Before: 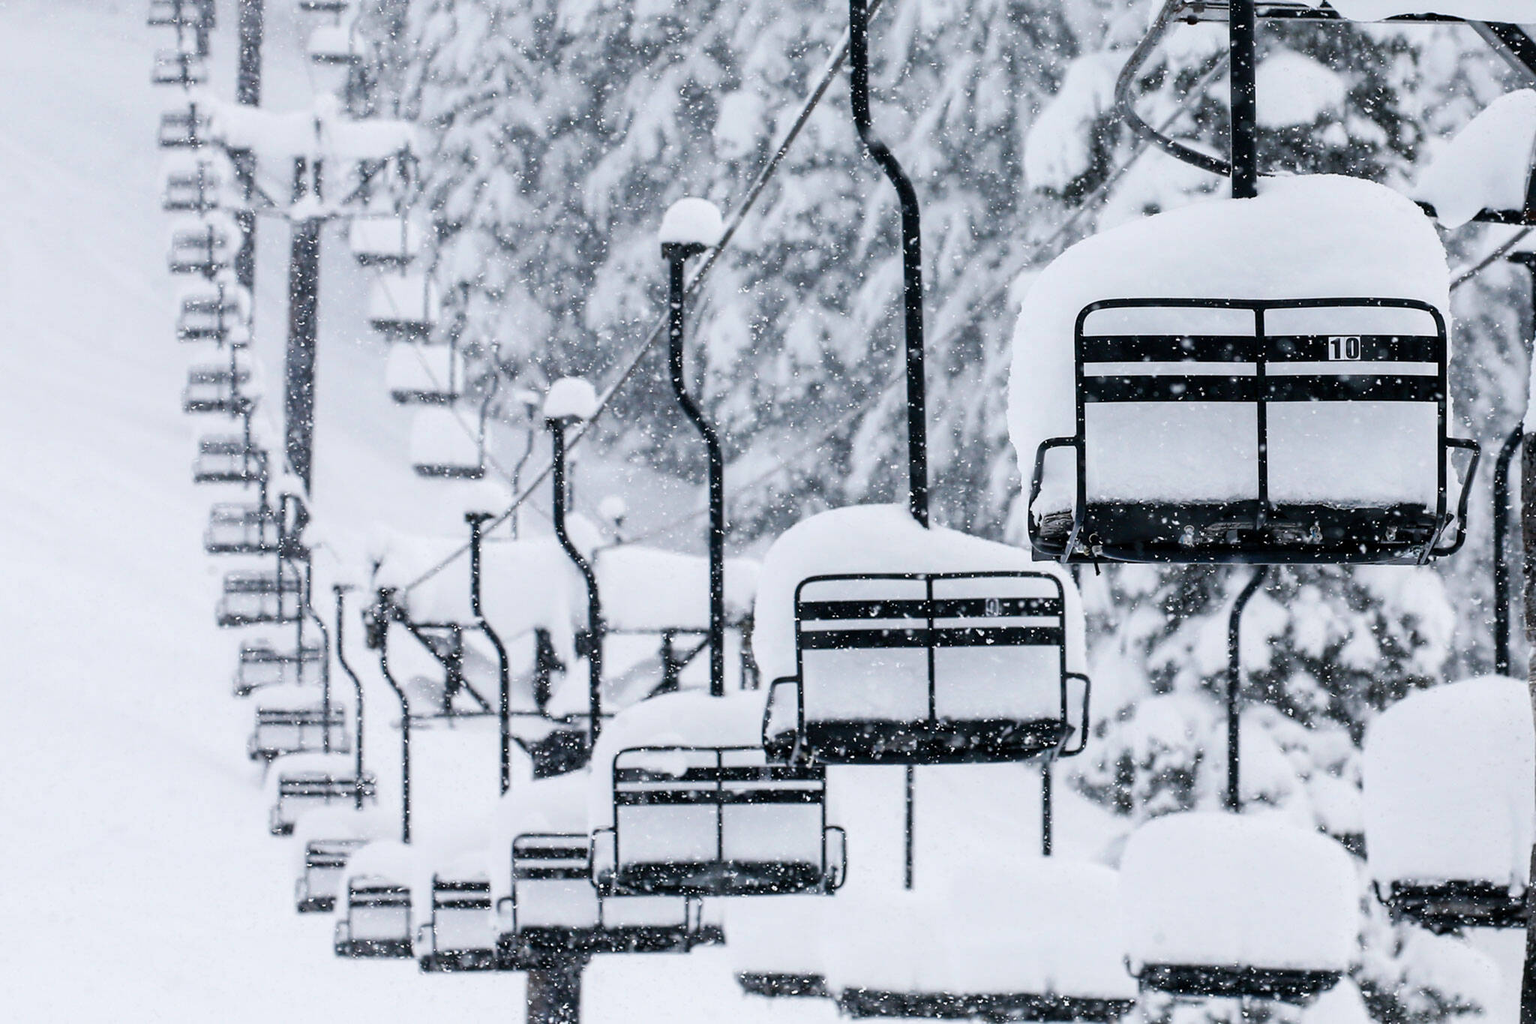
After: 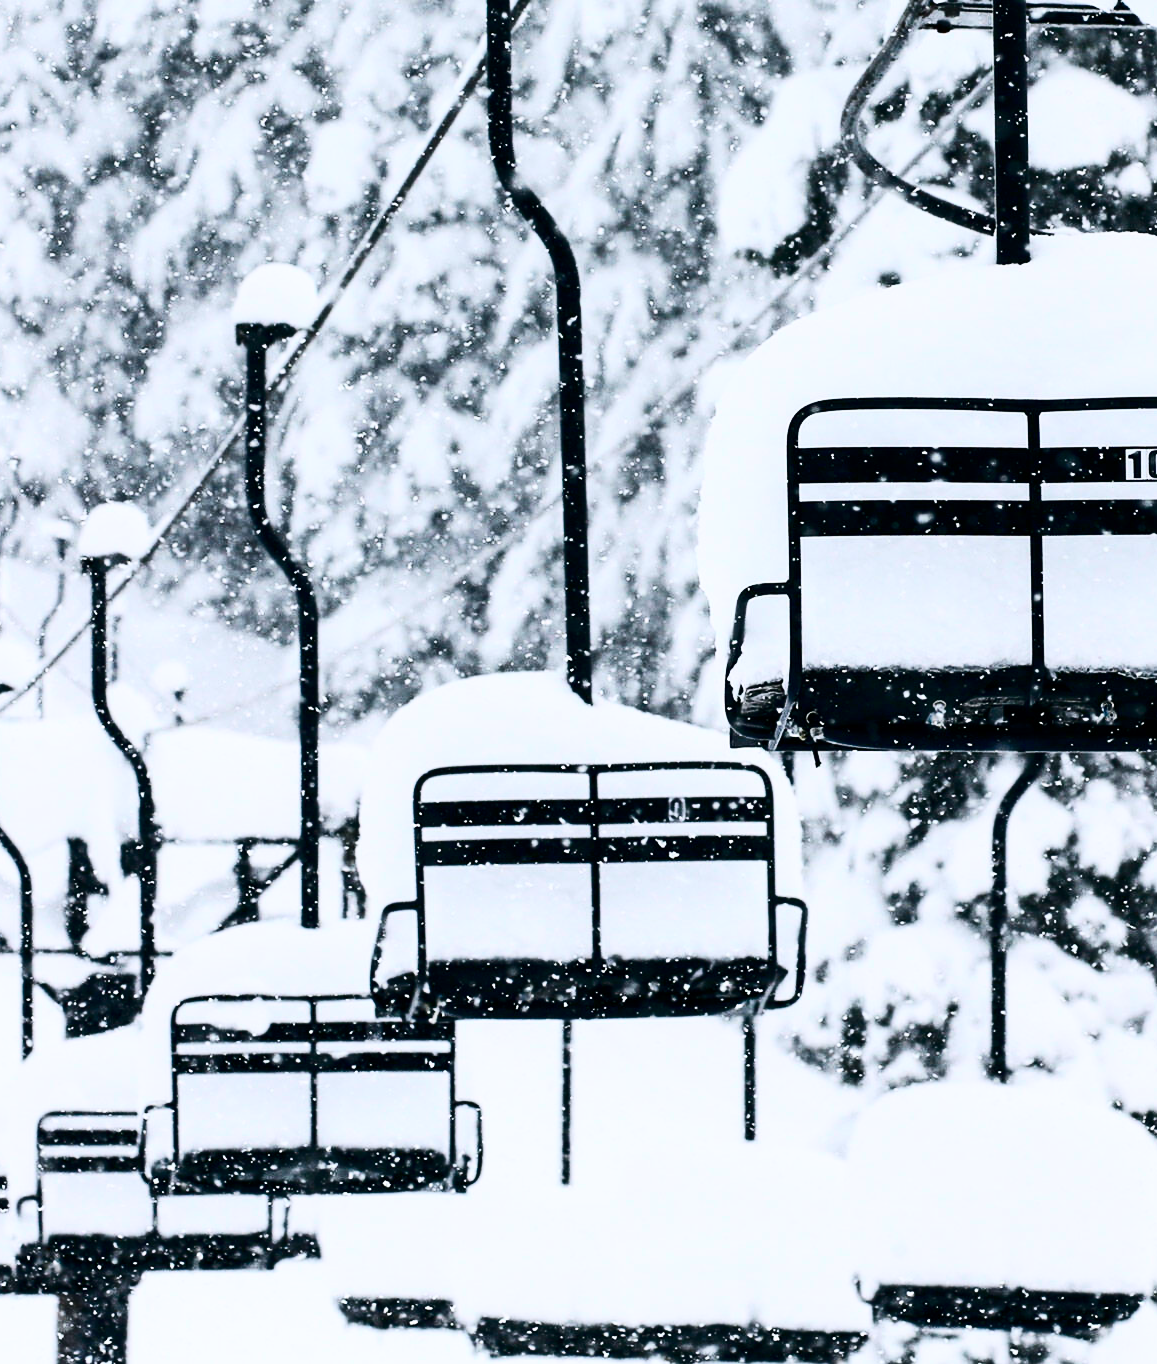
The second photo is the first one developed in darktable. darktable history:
crop: left 31.568%, top 0.014%, right 11.911%
color balance rgb: shadows lift › chroma 2.035%, shadows lift › hue 135.55°, power › chroma 0.52%, power › hue 215.02°, linear chroma grading › global chroma 0.681%, perceptual saturation grading › global saturation 0.236%, global vibrance 20%
contrast brightness saturation: contrast 0.498, saturation -0.088
